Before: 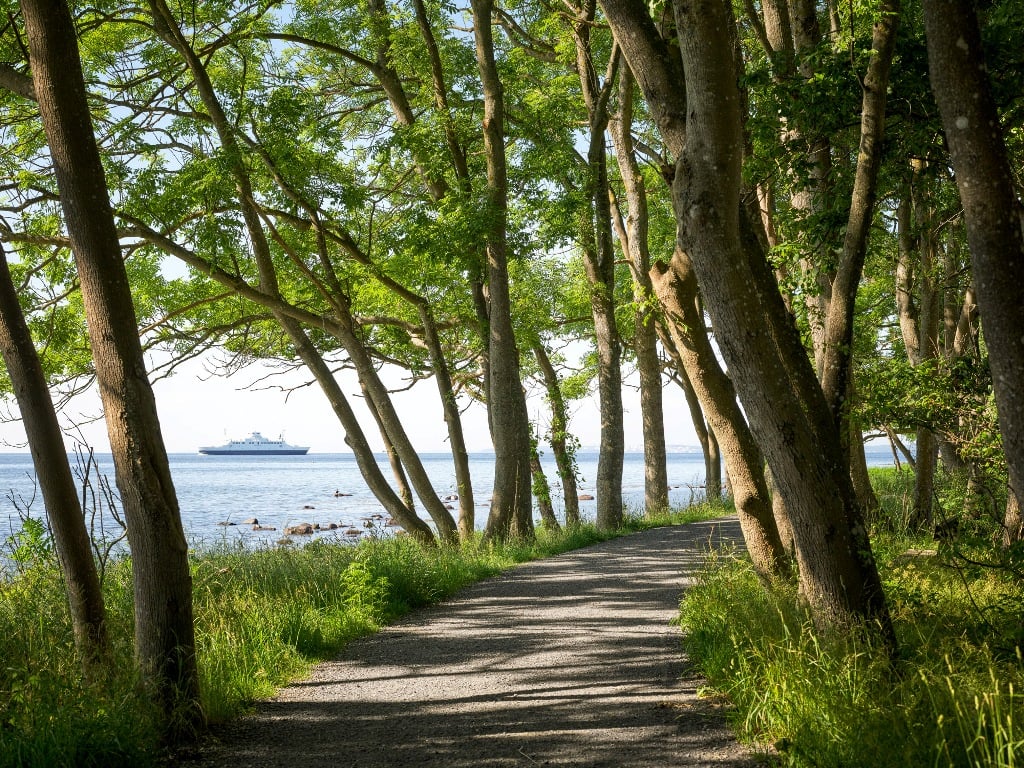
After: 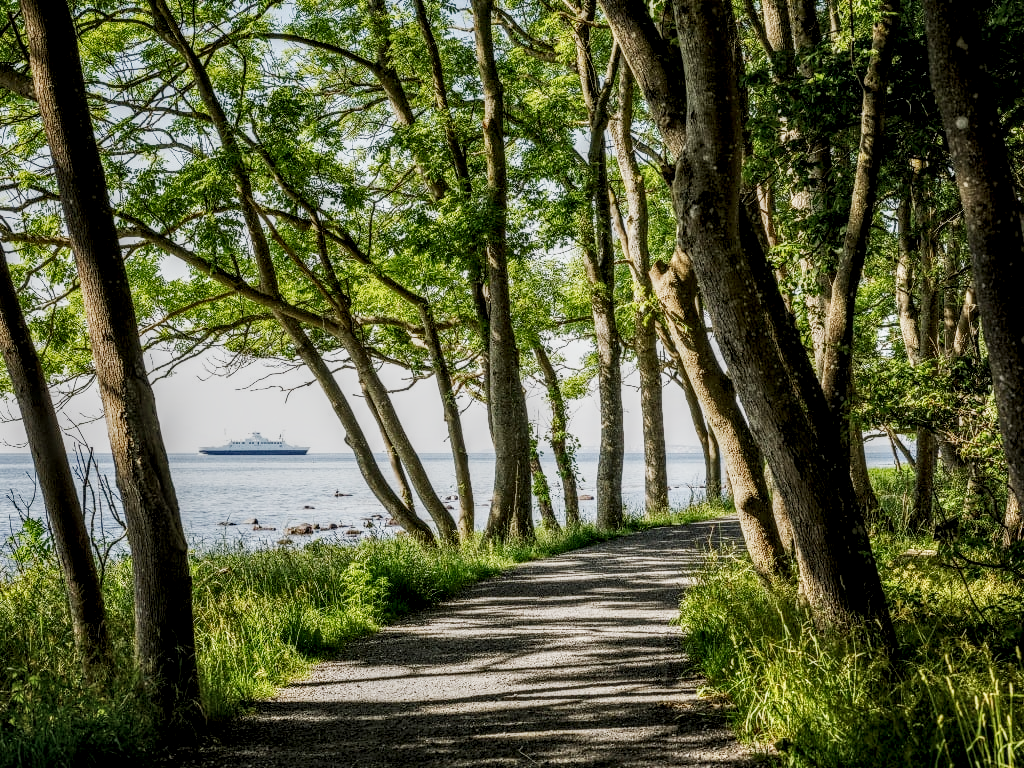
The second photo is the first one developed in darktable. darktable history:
local contrast: highlights 5%, shadows 4%, detail 182%
filmic rgb: black relative exposure -9.32 EV, white relative exposure 6.82 EV, hardness 3.06, contrast 1.059, preserve chrominance no, color science v5 (2021), contrast in shadows safe, contrast in highlights safe
